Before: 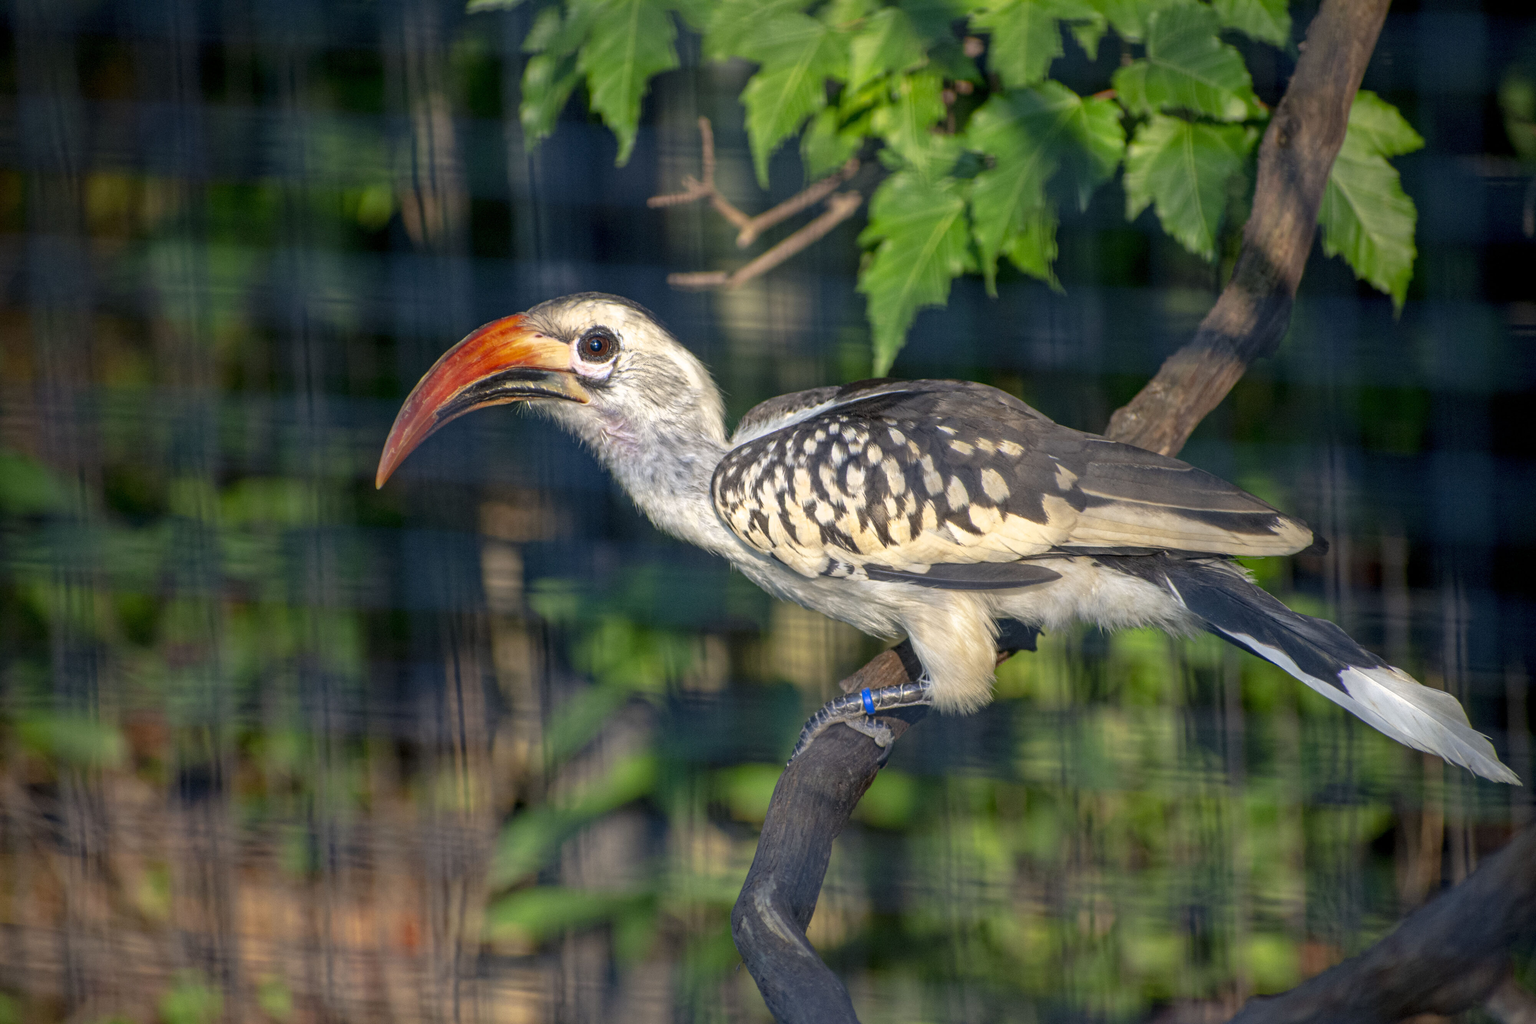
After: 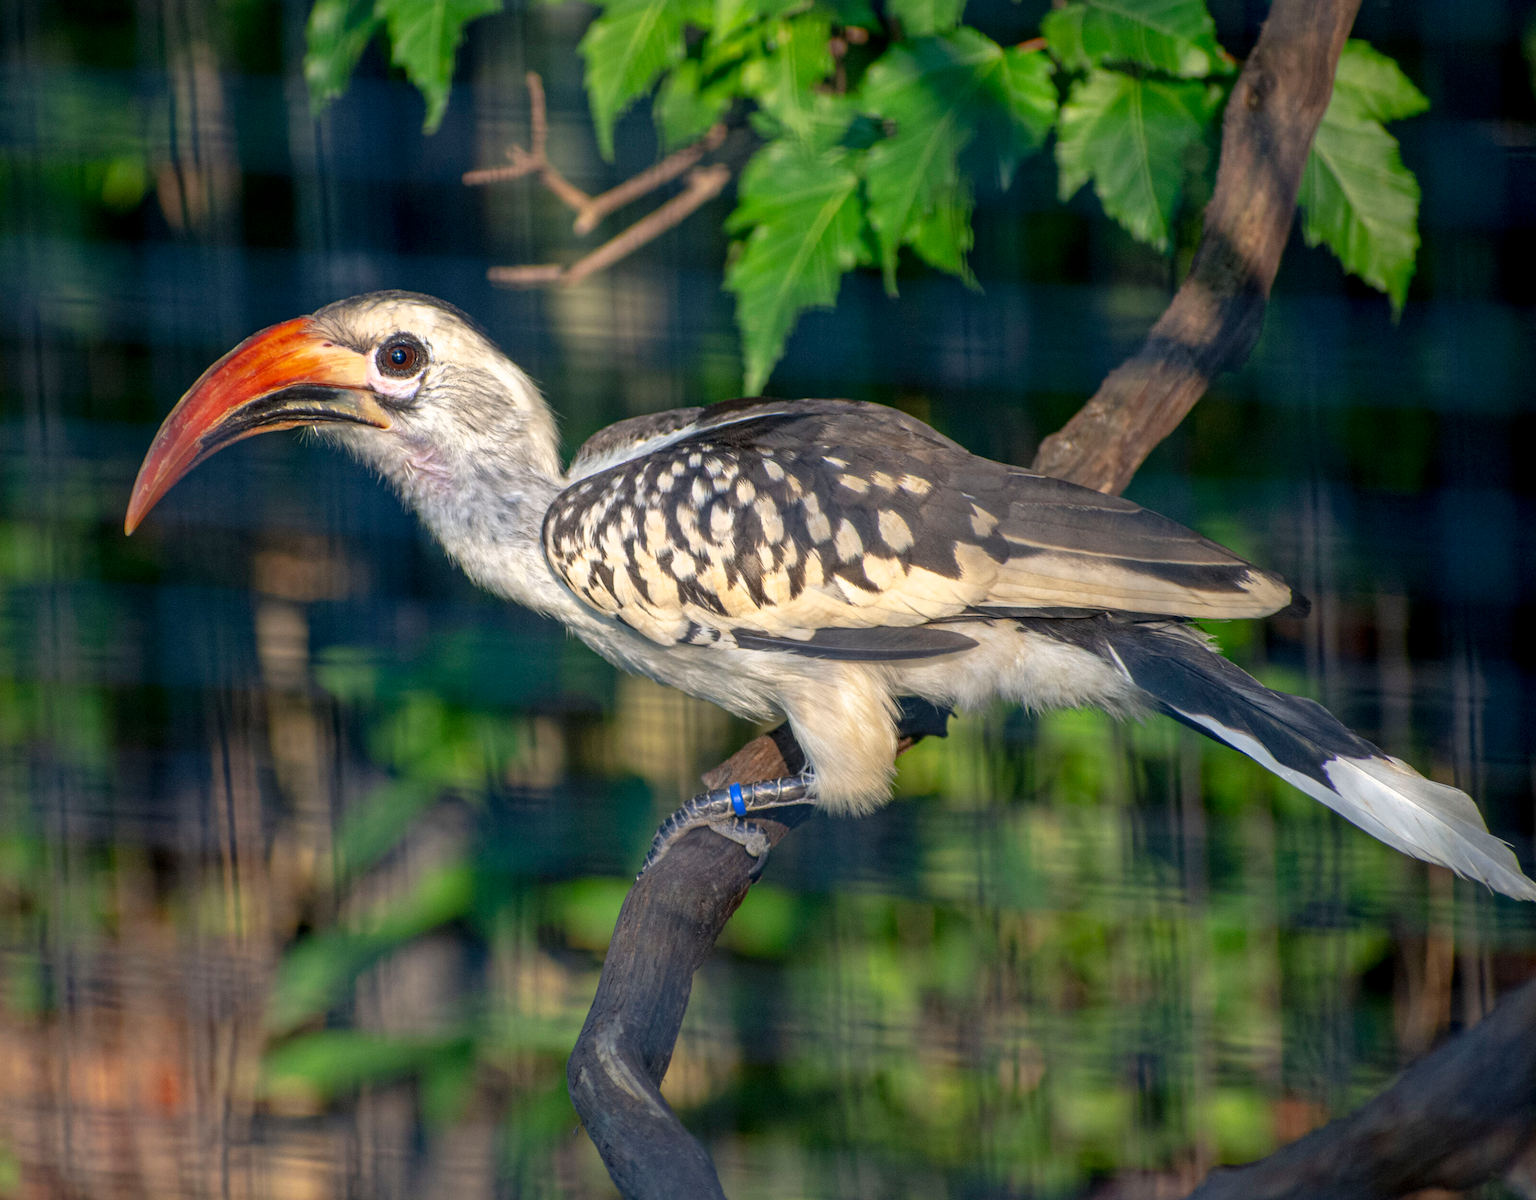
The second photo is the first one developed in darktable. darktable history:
crop and rotate: left 17.956%, top 5.832%, right 1.688%
